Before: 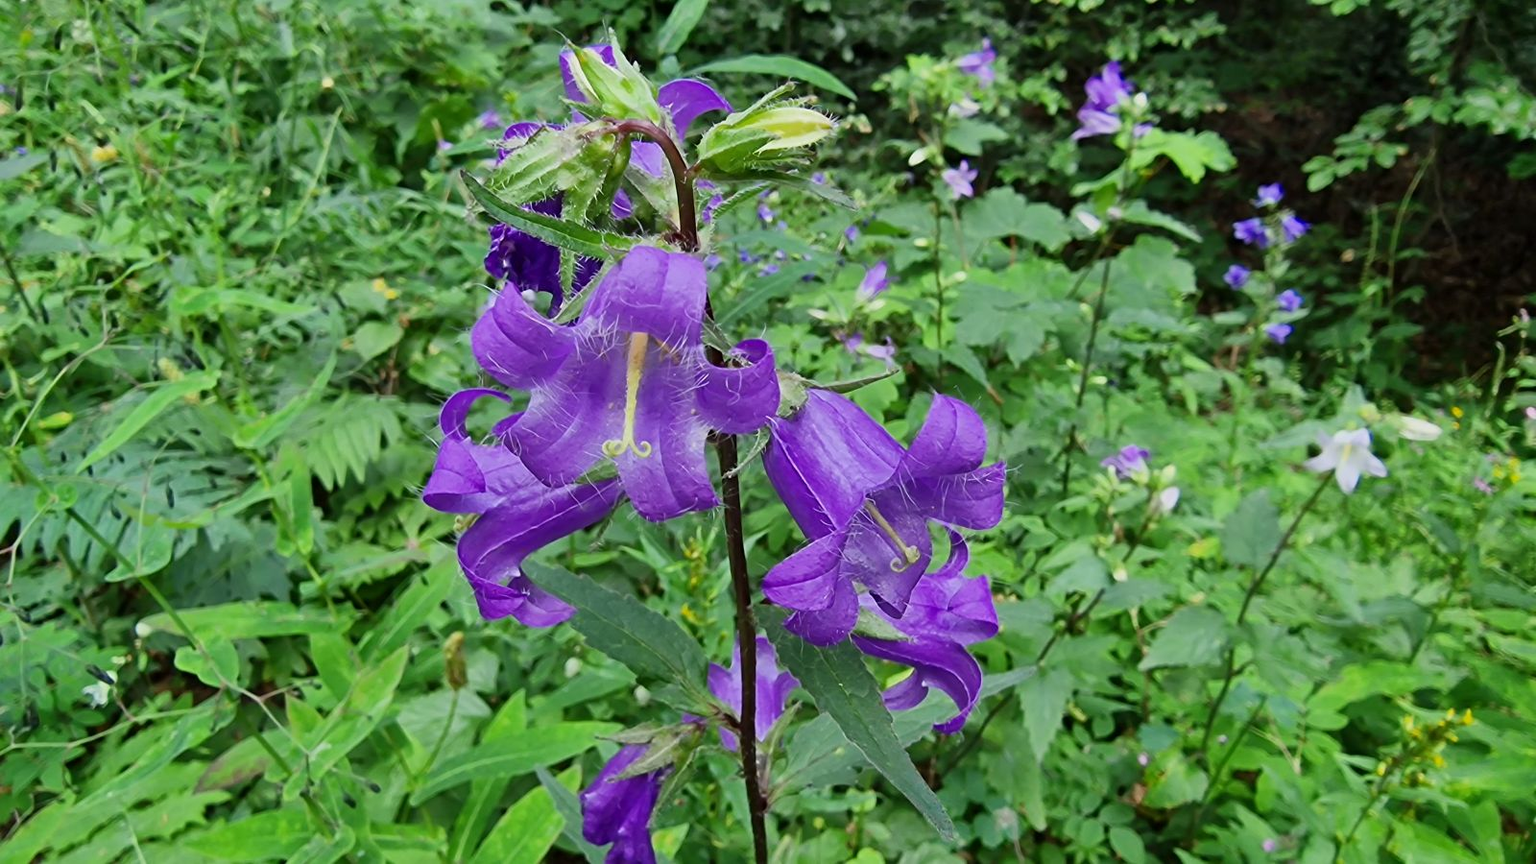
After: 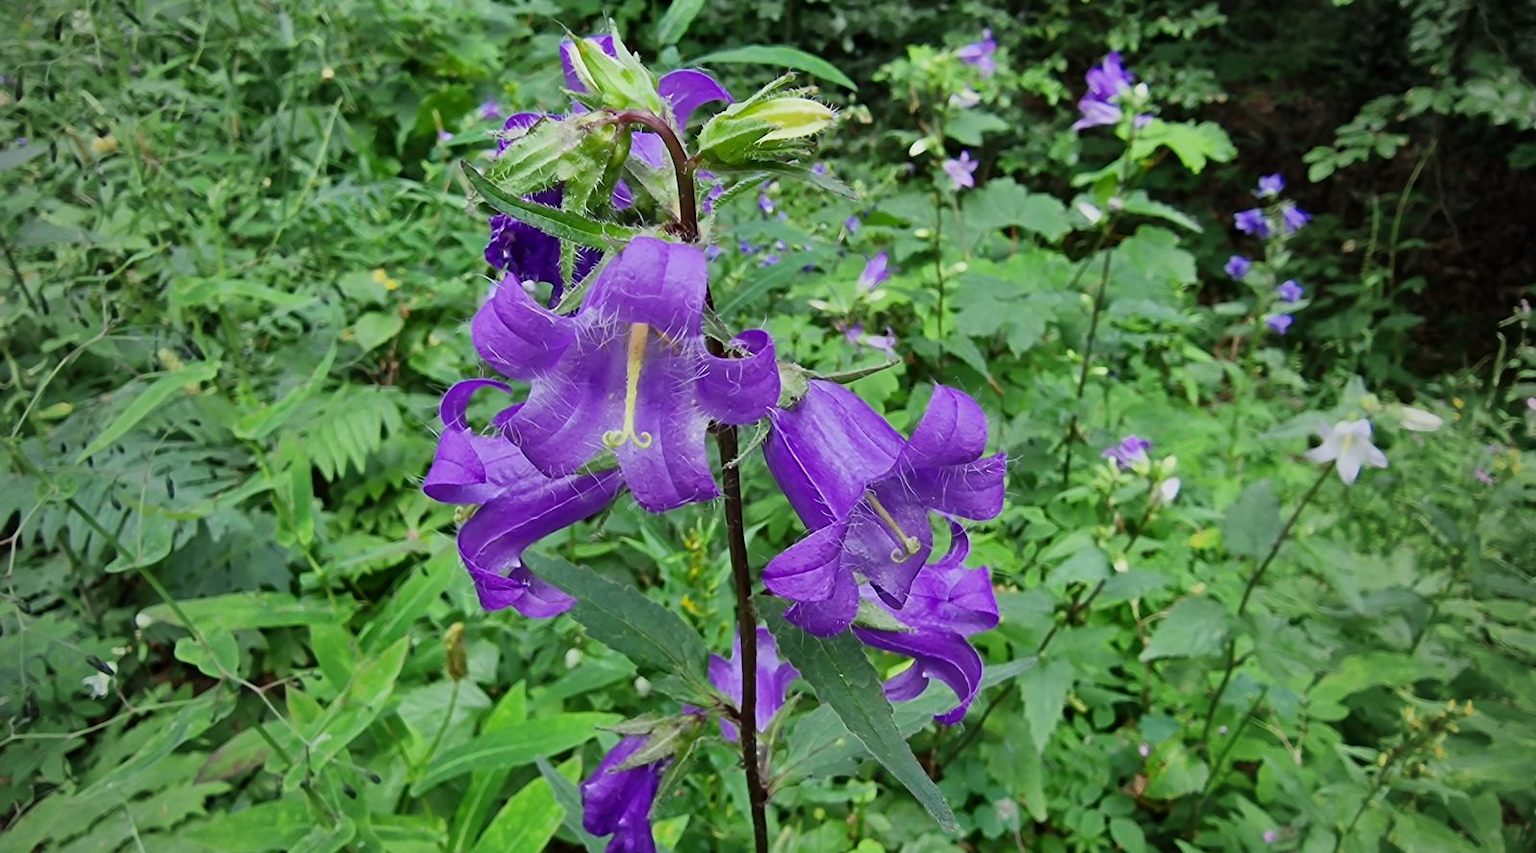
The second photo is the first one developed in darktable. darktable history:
vignetting: fall-off start 72.59%, fall-off radius 106.83%, width/height ratio 0.733, unbound false
crop: top 1.192%, right 0.029%
